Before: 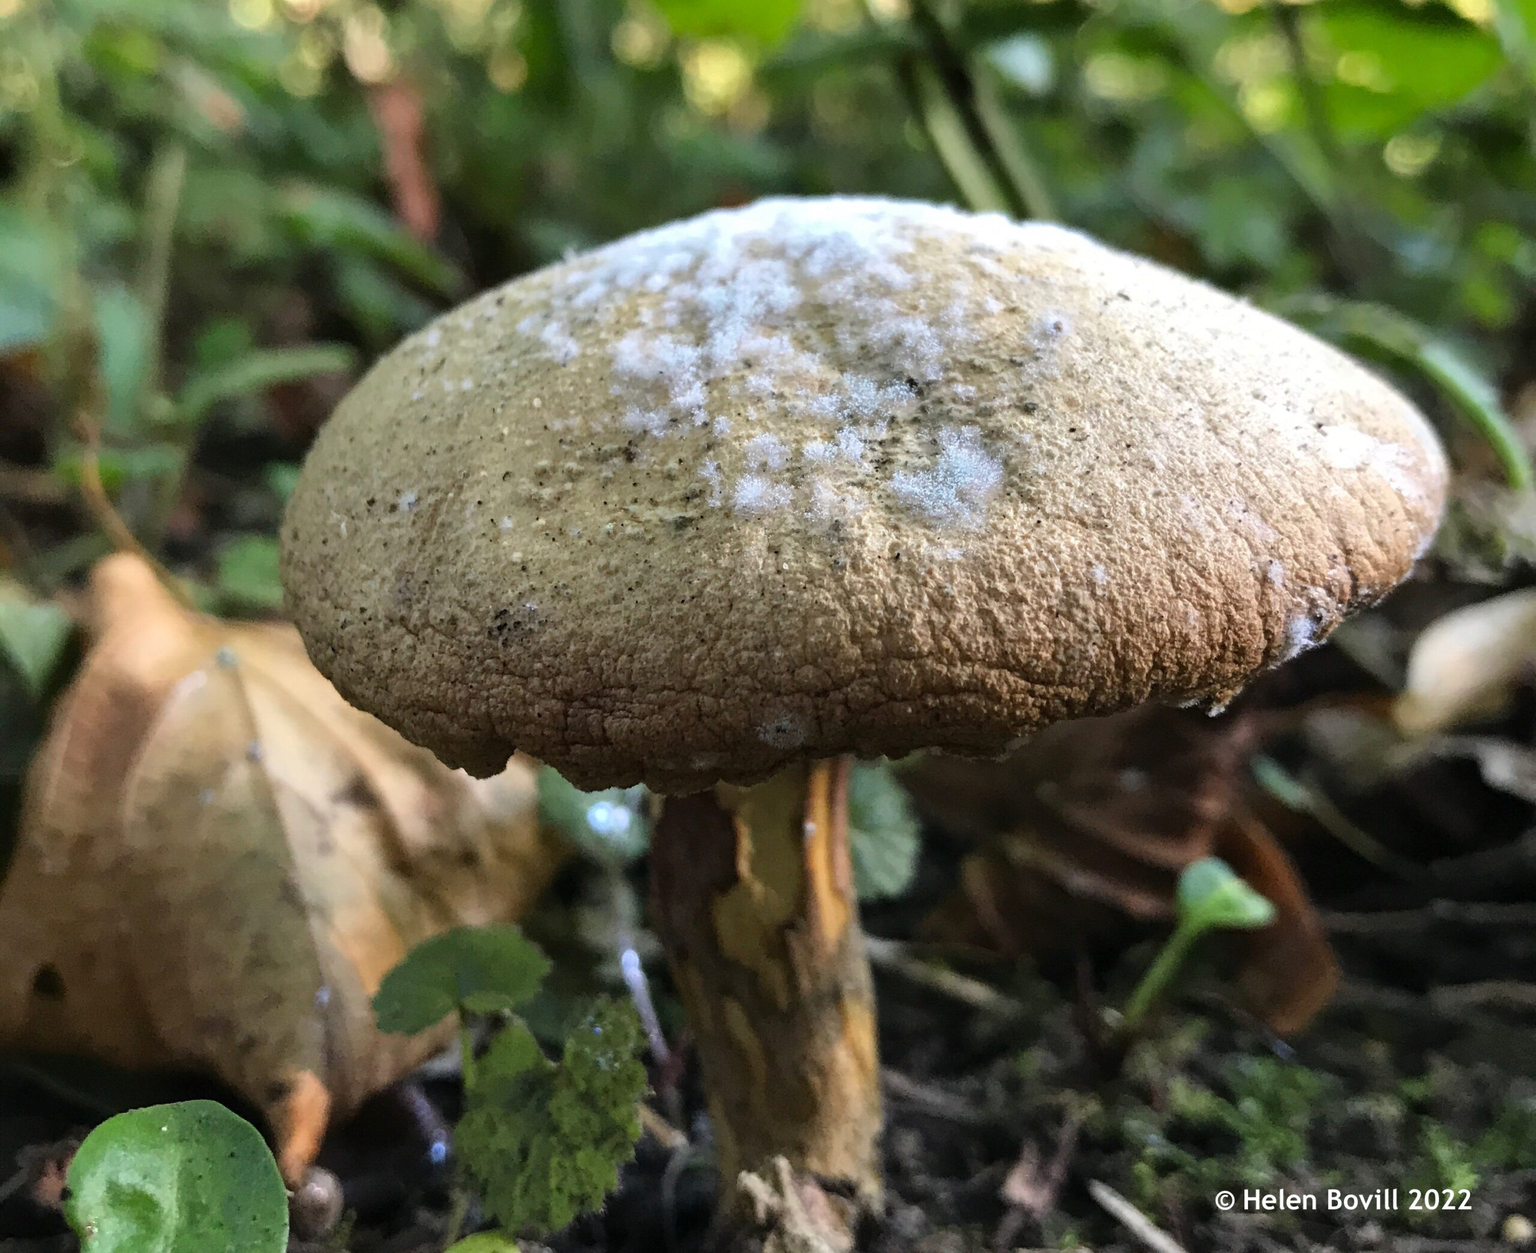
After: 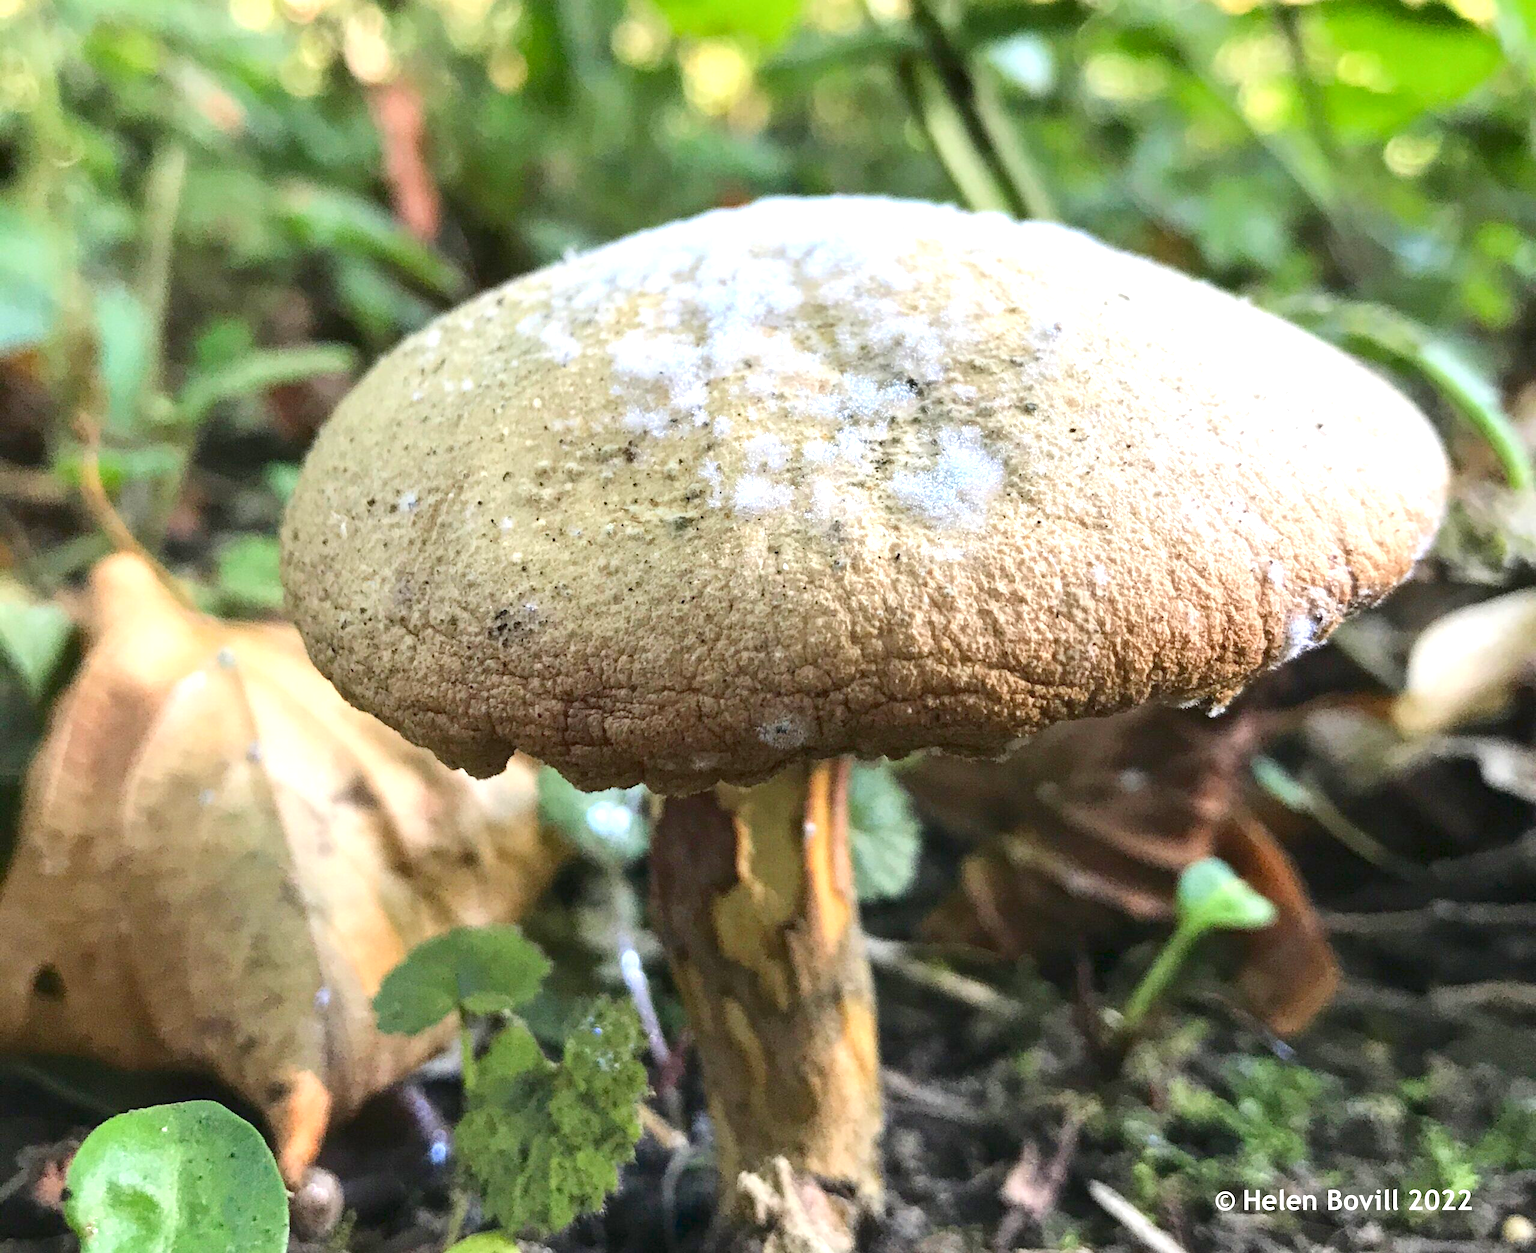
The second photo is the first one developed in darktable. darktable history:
local contrast: highlights 106%, shadows 103%, detail 119%, midtone range 0.2
exposure: black level correction 0, exposure 0.95 EV, compensate highlight preservation false
tone curve: curves: ch0 [(0, 0.047) (0.199, 0.263) (0.47, 0.555) (0.805, 0.839) (1, 0.962)], color space Lab, linked channels
